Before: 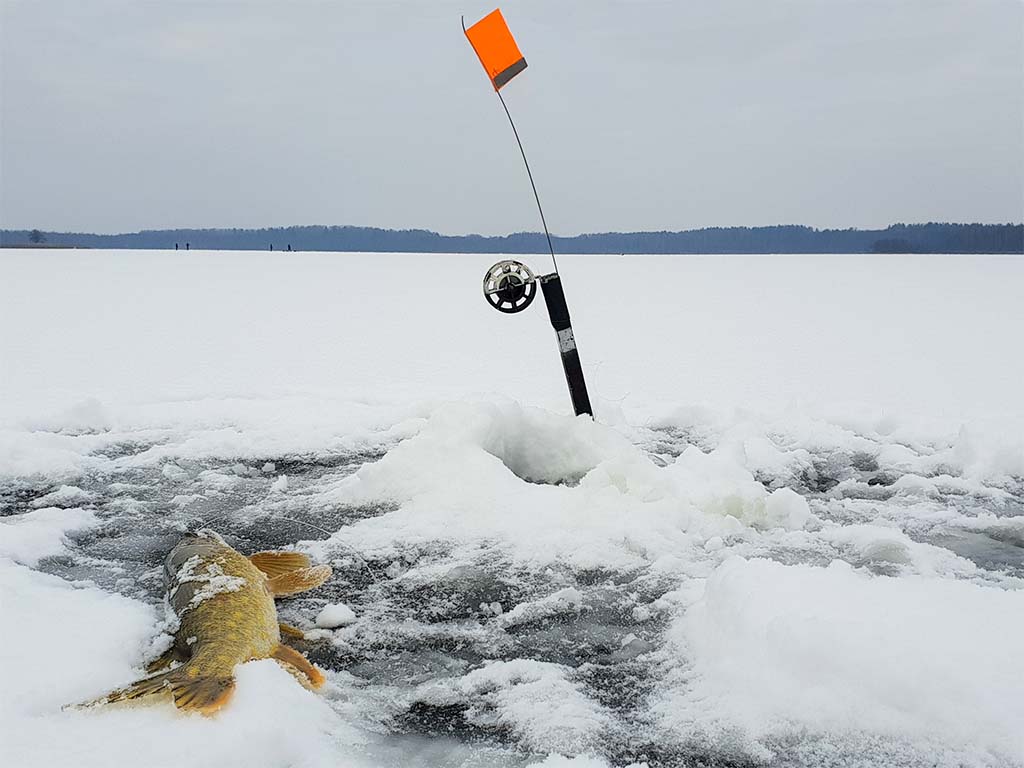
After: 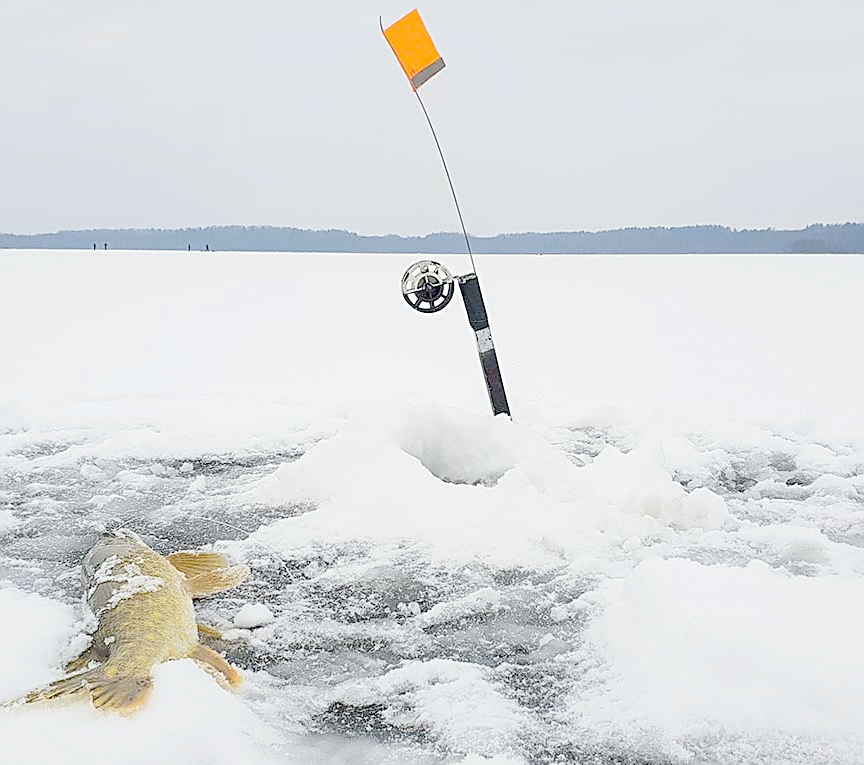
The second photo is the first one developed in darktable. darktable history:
sharpen: on, module defaults
crop: left 8.026%, right 7.374%
